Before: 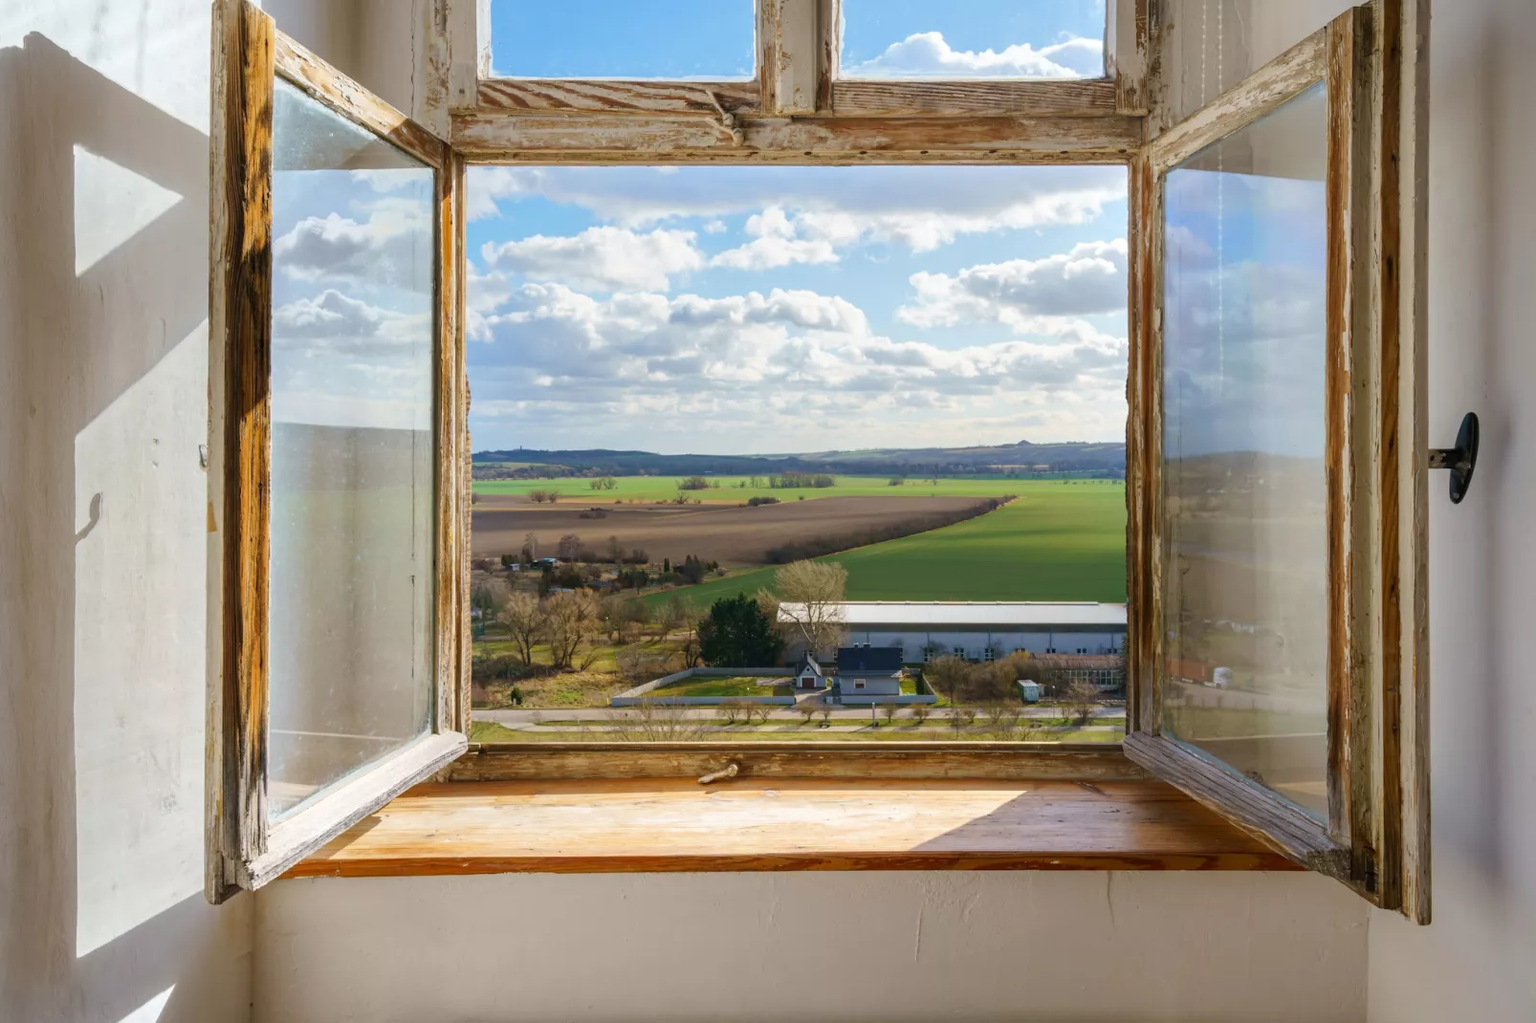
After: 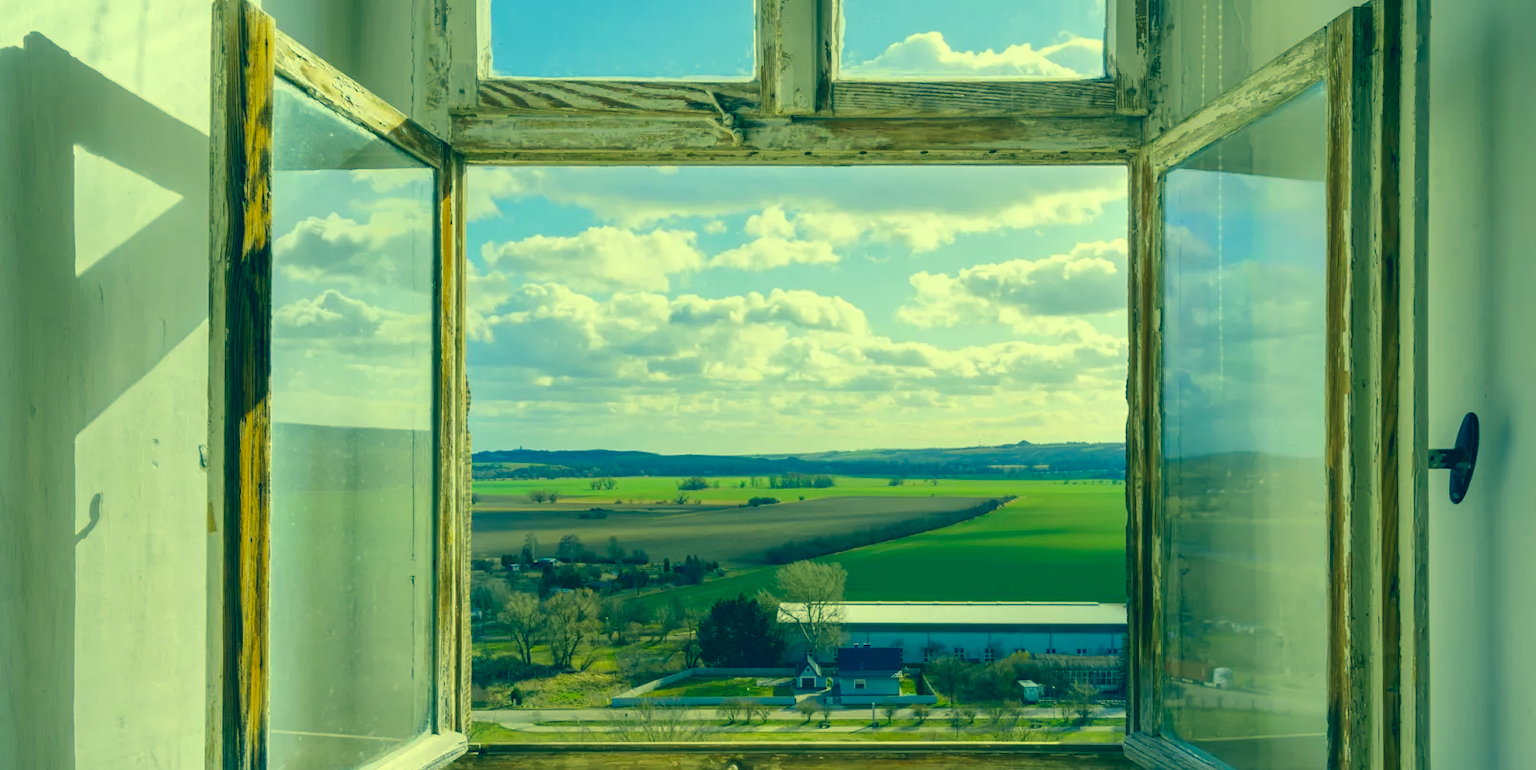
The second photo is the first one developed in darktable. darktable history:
color correction: highlights a* -16.31, highlights b* 39.74, shadows a* -39.76, shadows b* -26.33
crop: bottom 24.583%
